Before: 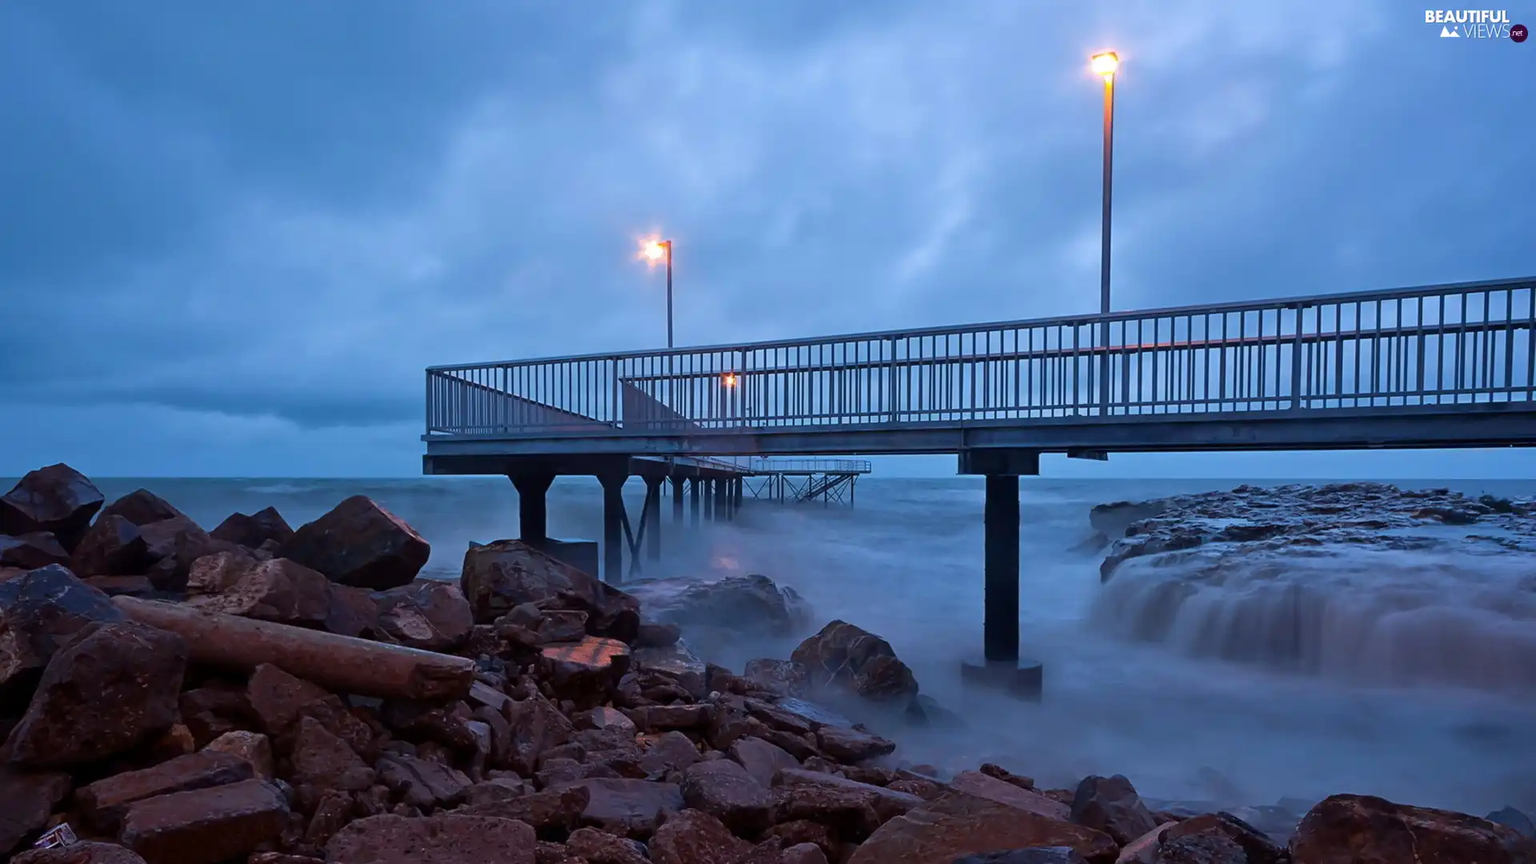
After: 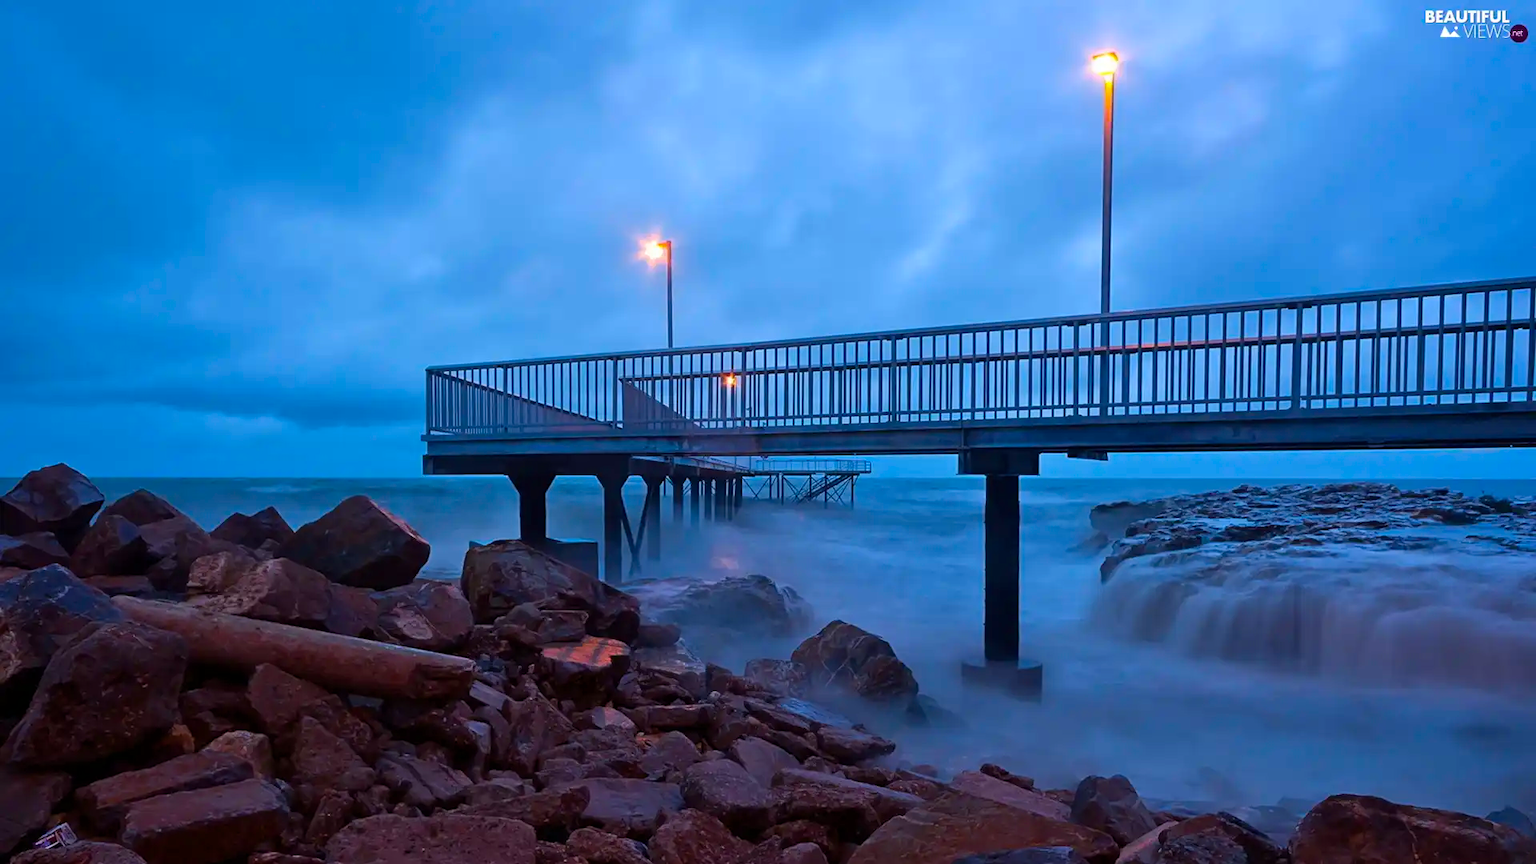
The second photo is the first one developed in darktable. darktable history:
color balance rgb: perceptual saturation grading › global saturation 30.413%, global vibrance 24.416%
